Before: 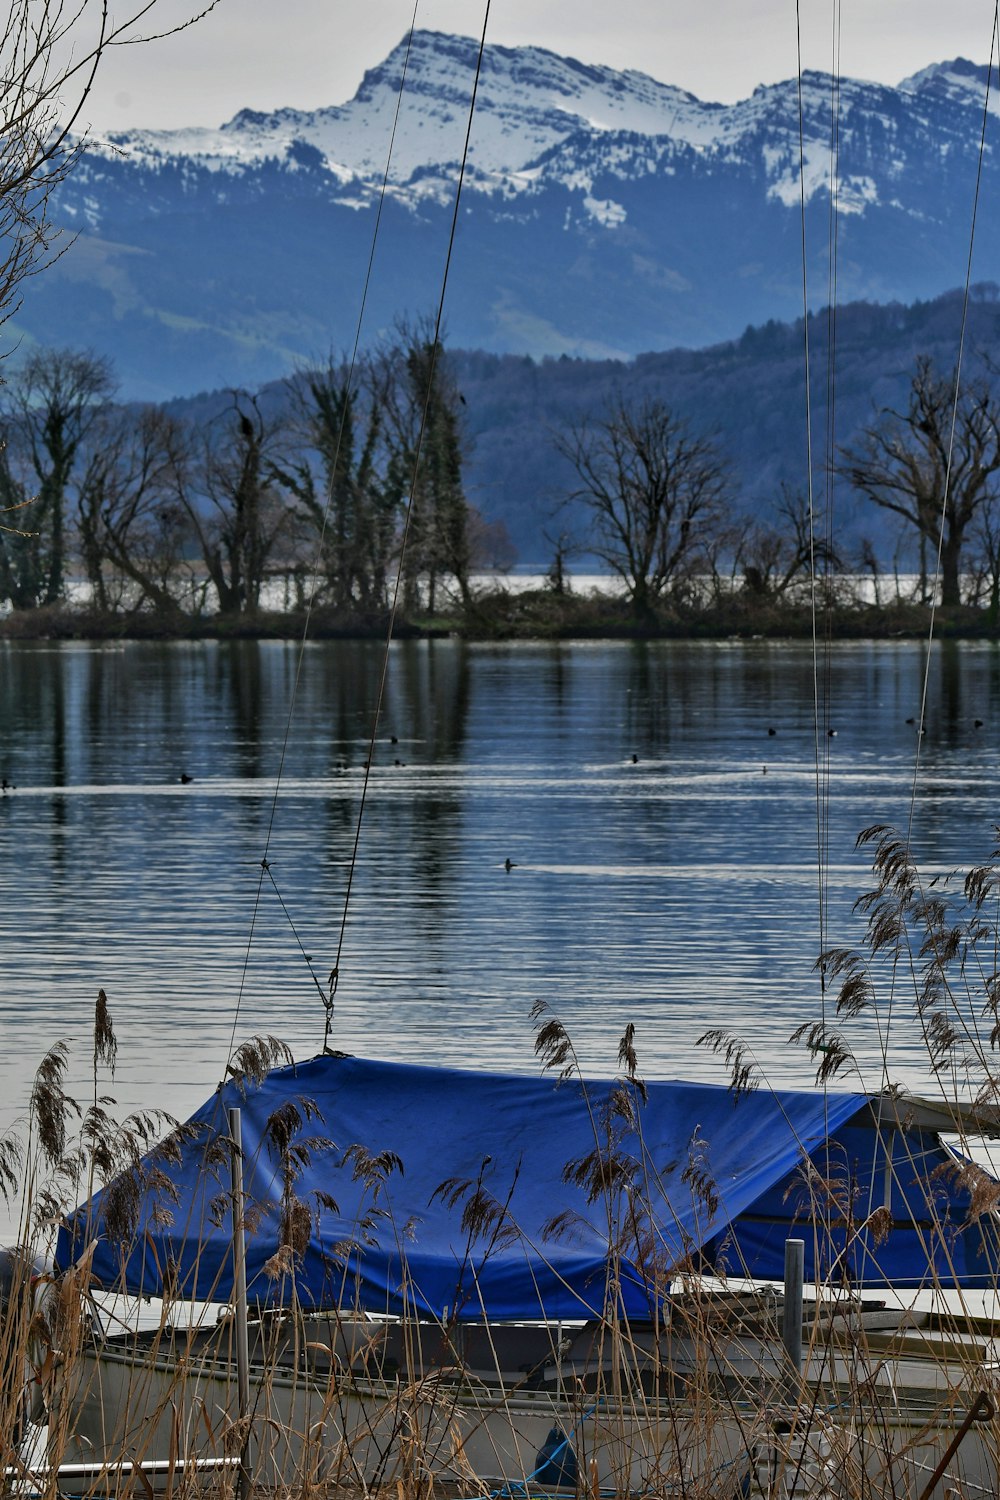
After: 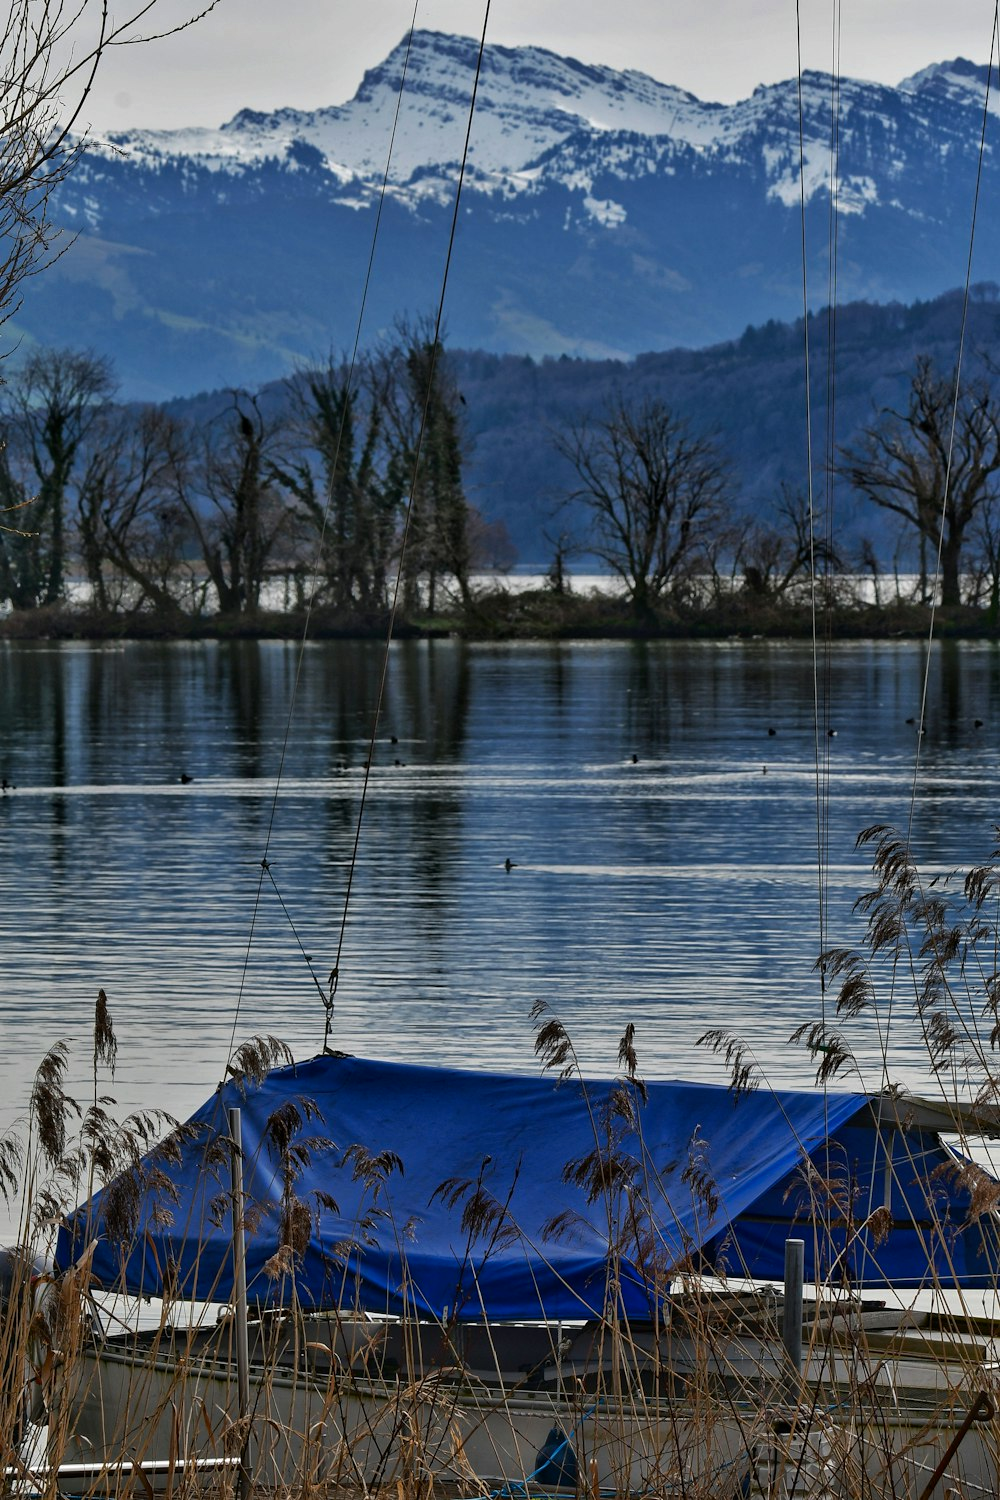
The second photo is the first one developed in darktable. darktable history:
color balance rgb: perceptual saturation grading › global saturation 3.7%, global vibrance 5.56%, contrast 3.24%
contrast brightness saturation: contrast 0.03, brightness -0.04
